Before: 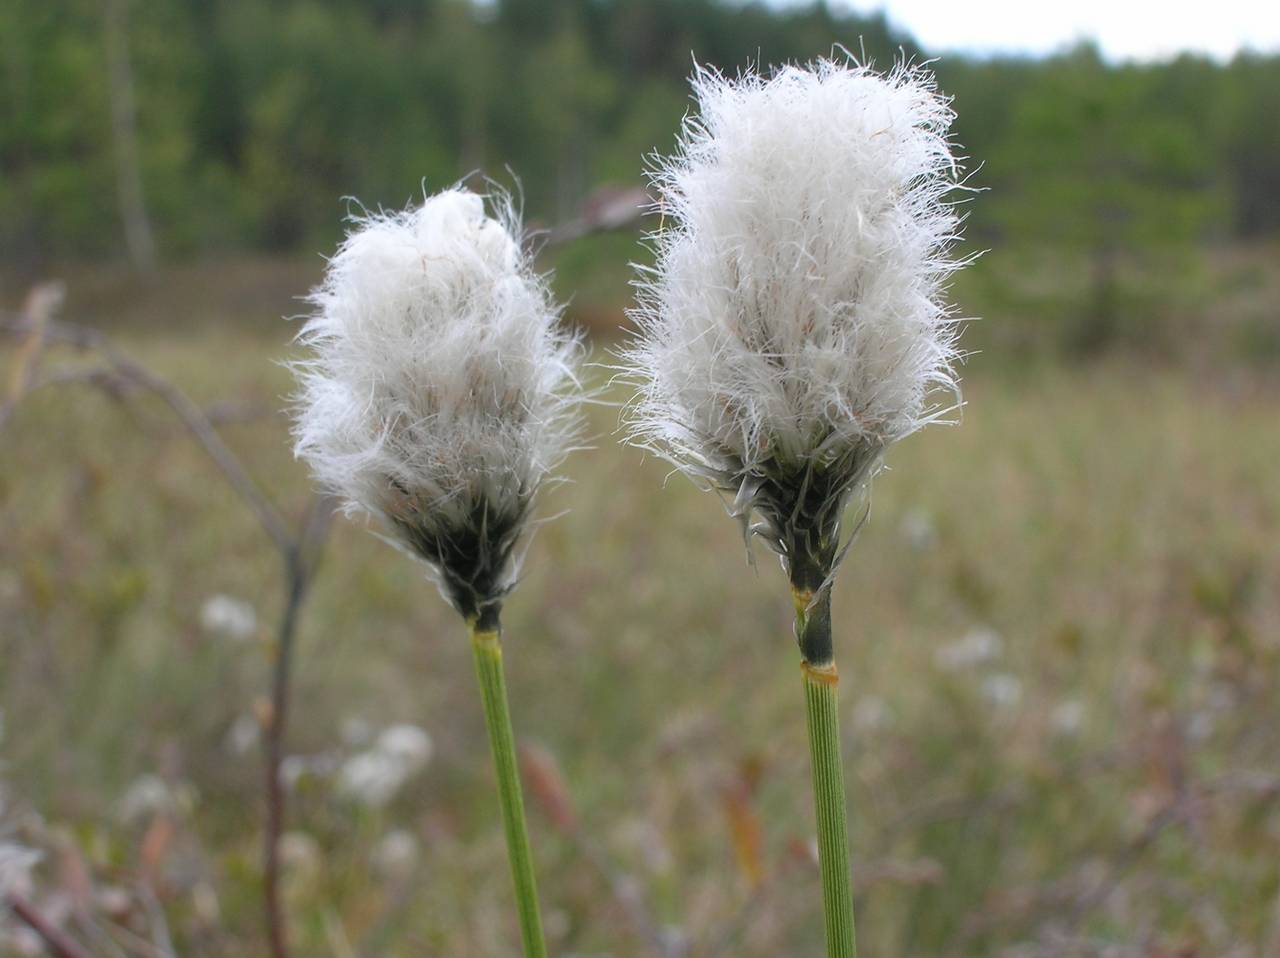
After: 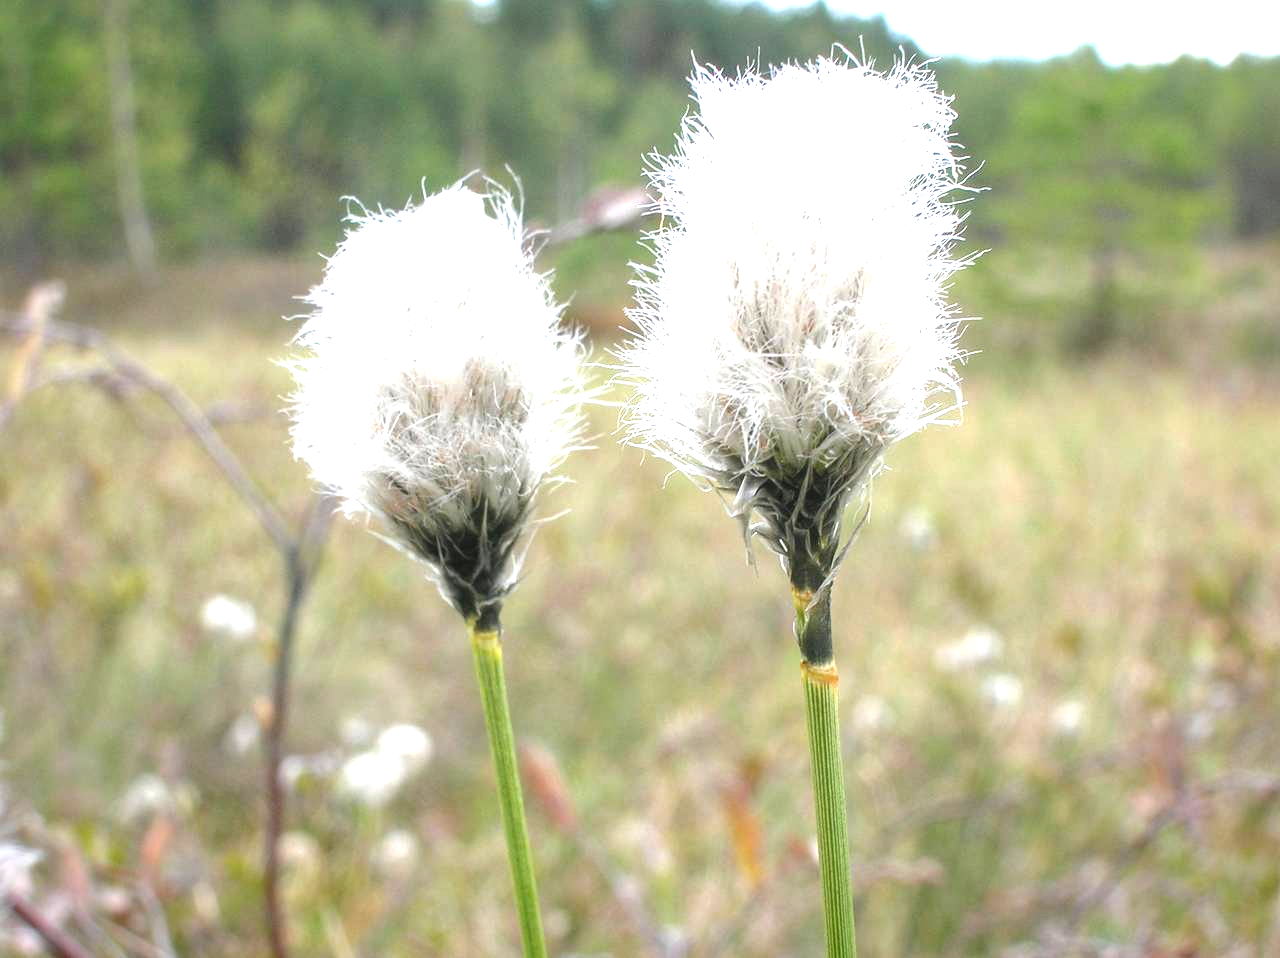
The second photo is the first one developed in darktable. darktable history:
exposure: black level correction 0, exposure 1.466 EV, compensate highlight preservation false
vignetting: brightness -0.236, saturation 0.146, automatic ratio true
local contrast: on, module defaults
tone equalizer: edges refinement/feathering 500, mask exposure compensation -1.57 EV, preserve details no
